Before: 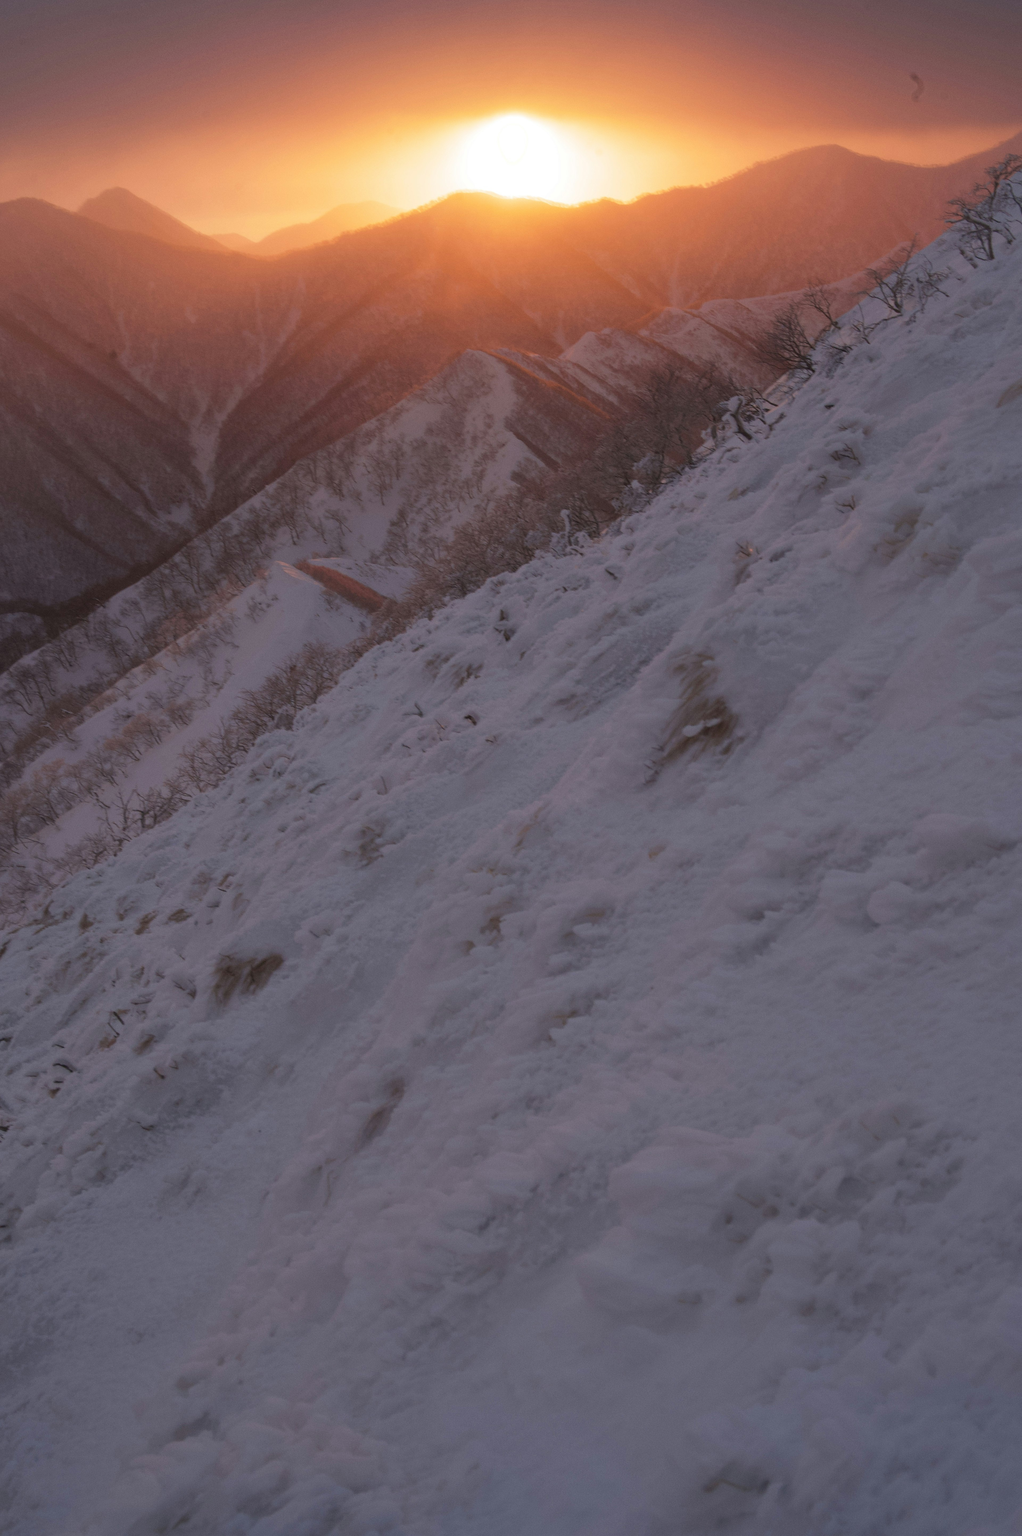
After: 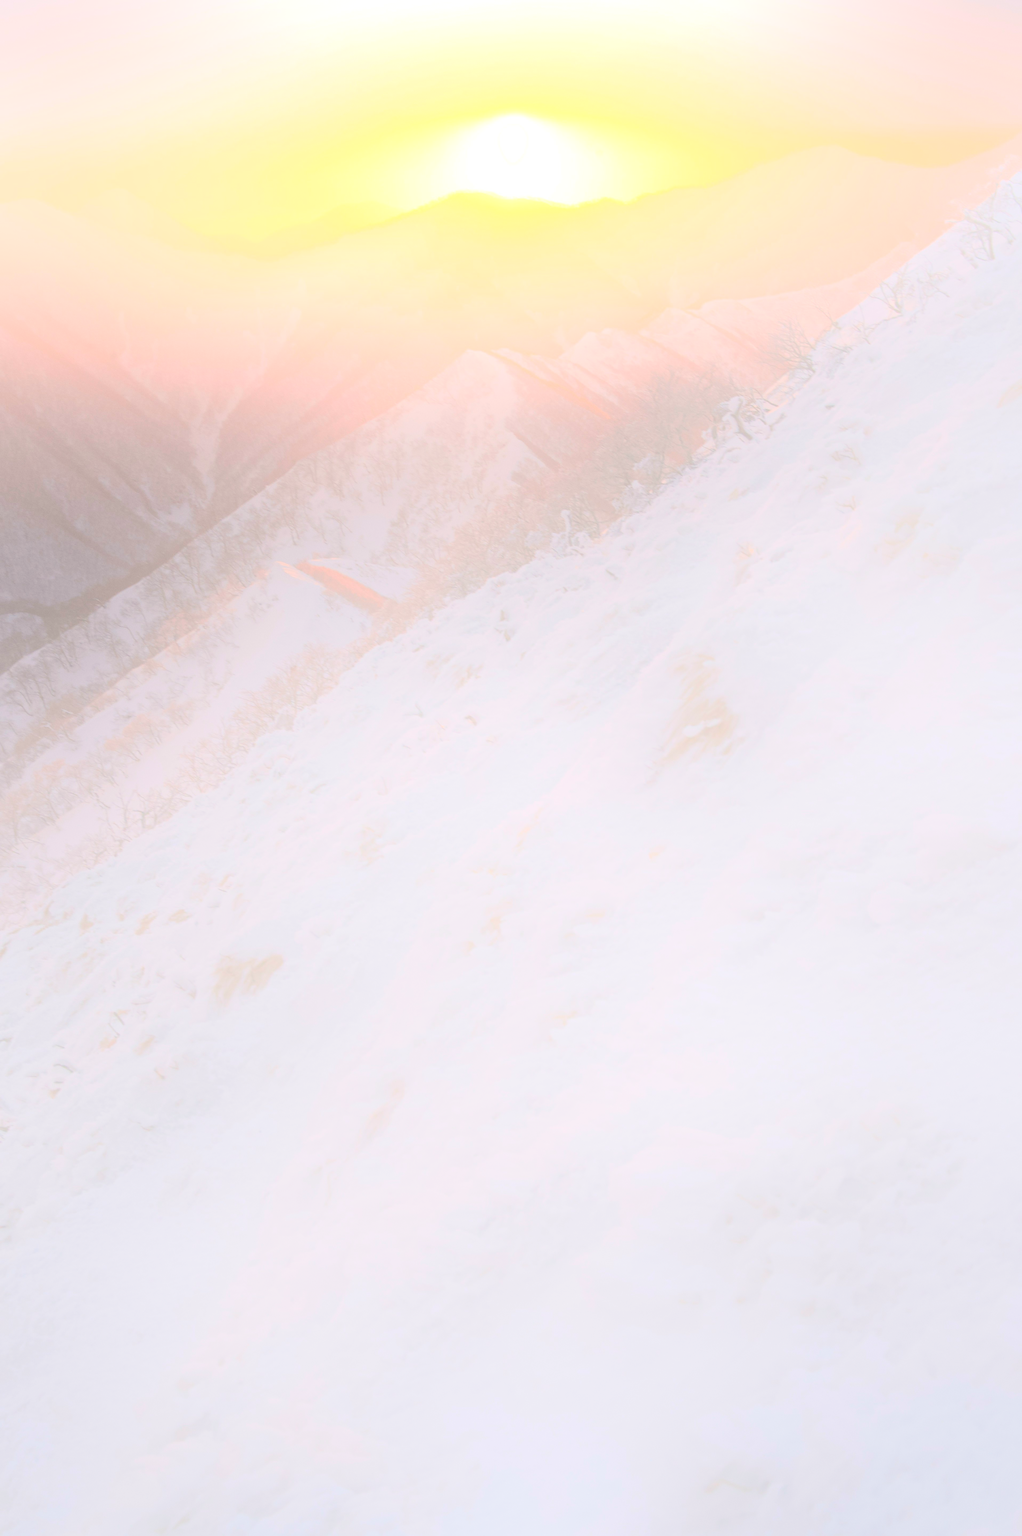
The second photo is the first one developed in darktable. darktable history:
local contrast: mode bilateral grid, contrast 28, coarseness 16, detail 115%, midtone range 0.2
bloom: size 70%, threshold 25%, strength 70%
contrast brightness saturation: contrast 0.14, brightness 0.21
rgb curve: curves: ch2 [(0, 0) (0.567, 0.512) (1, 1)], mode RGB, independent channels
